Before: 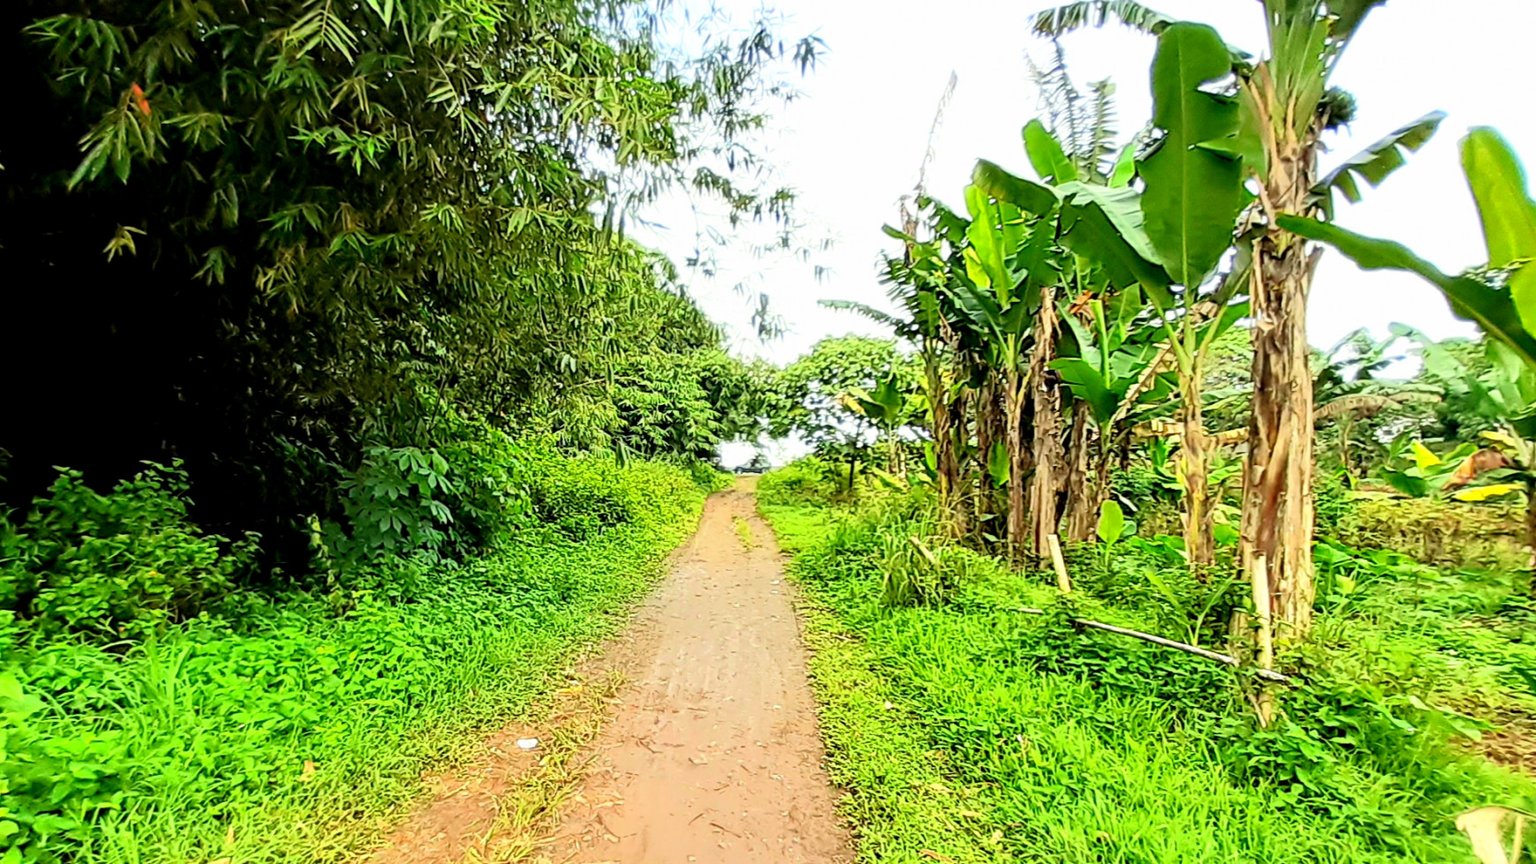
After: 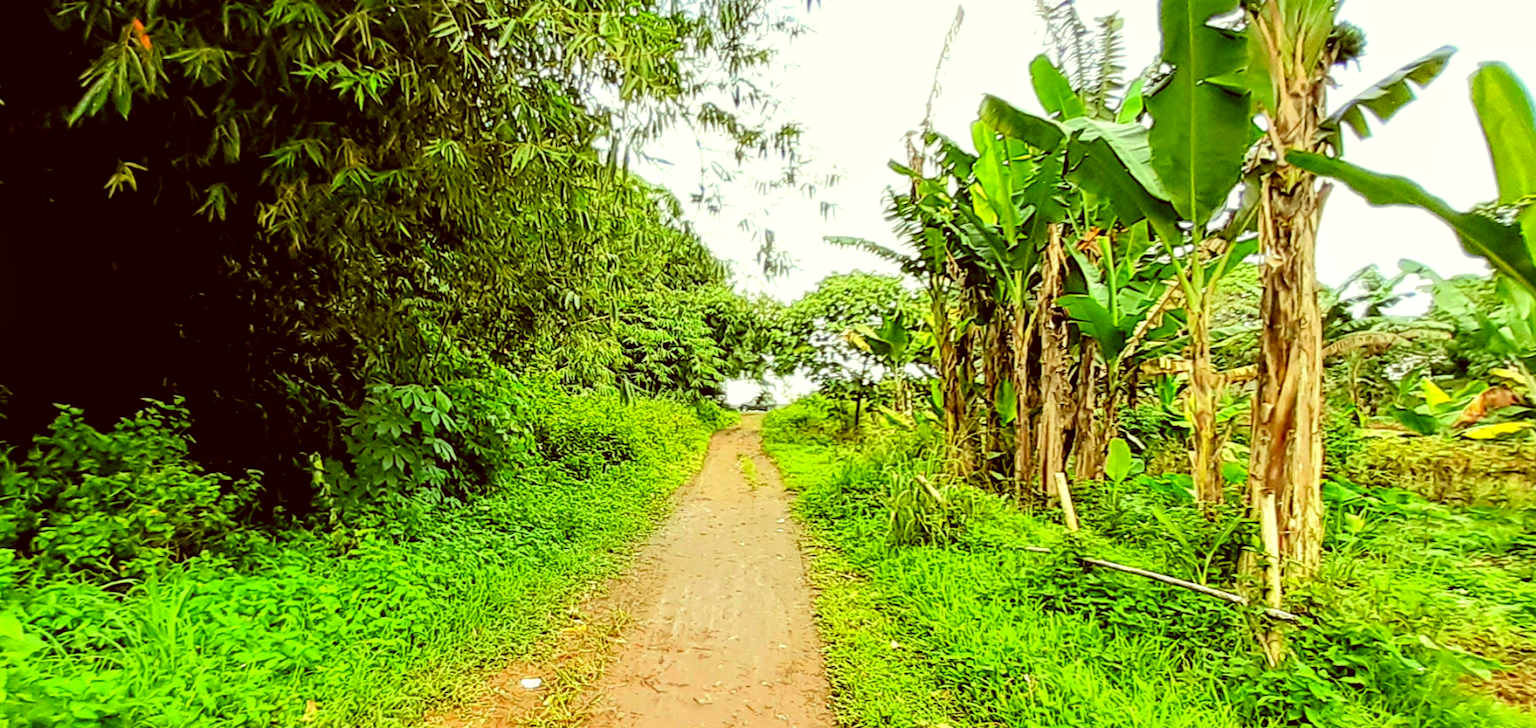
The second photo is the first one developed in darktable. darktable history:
local contrast: highlights 99%, shadows 86%, detail 160%, midtone range 0.2
crop: top 7.625%, bottom 8.027%
color correction: highlights a* -5.3, highlights b* 9.8, shadows a* 9.8, shadows b* 24.26
base curve: curves: ch0 [(0, 0) (0.235, 0.266) (0.503, 0.496) (0.786, 0.72) (1, 1)]
